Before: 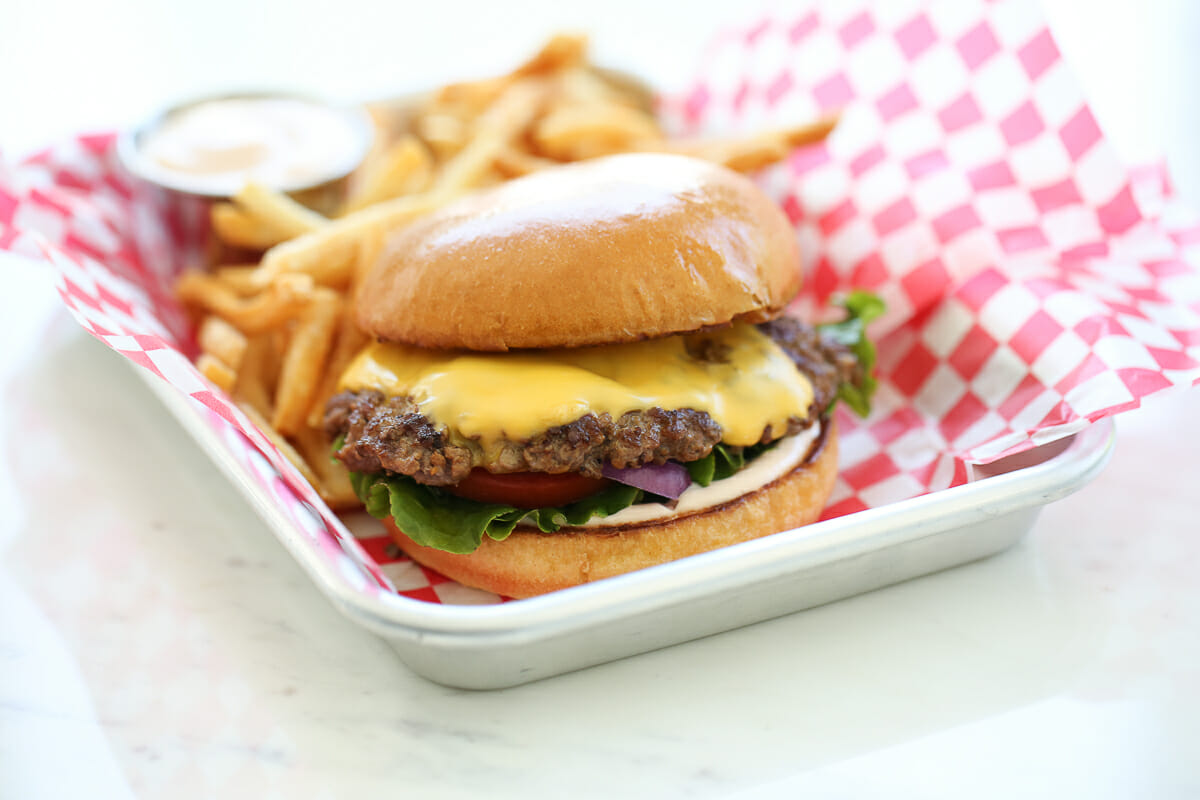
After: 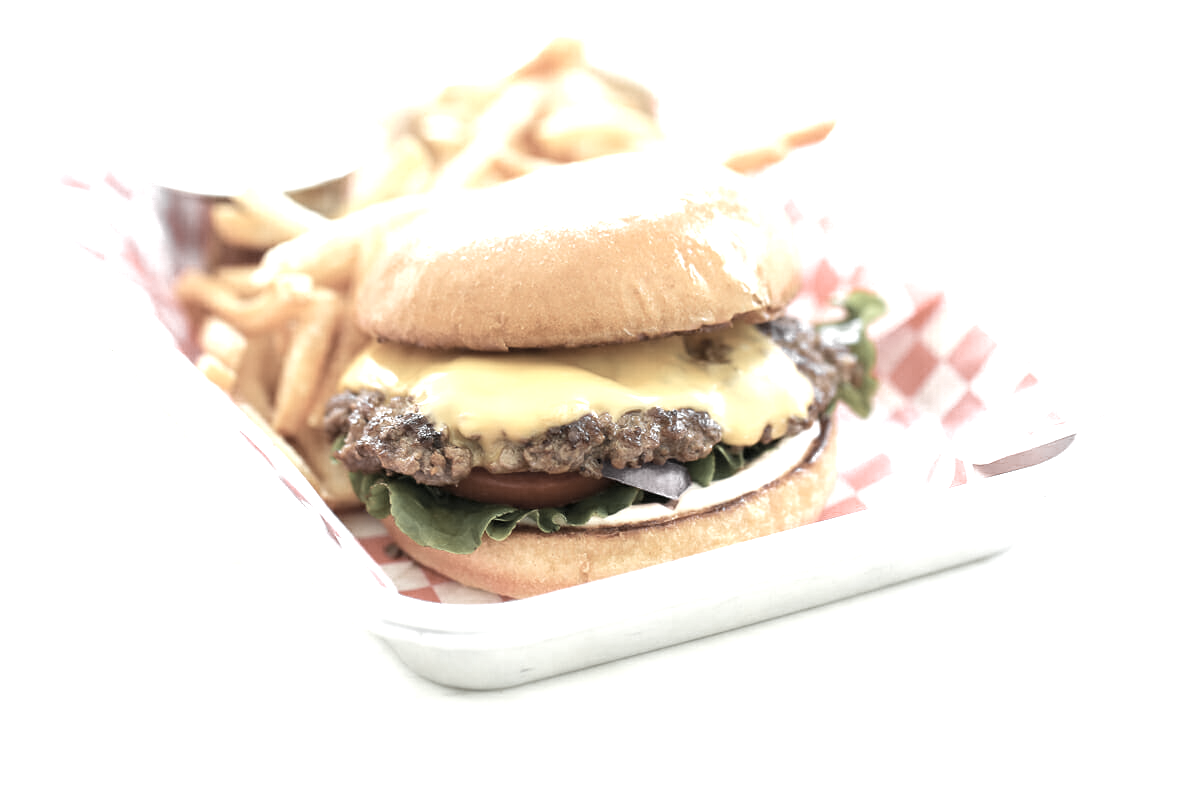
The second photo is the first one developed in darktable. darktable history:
color zones: curves: ch0 [(0, 0.613) (0.01, 0.613) (0.245, 0.448) (0.498, 0.529) (0.642, 0.665) (0.879, 0.777) (0.99, 0.613)]; ch1 [(0, 0.035) (0.121, 0.189) (0.259, 0.197) (0.415, 0.061) (0.589, 0.022) (0.732, 0.022) (0.857, 0.026) (0.991, 0.053)]
exposure: black level correction 0.001, exposure 1.116 EV, compensate highlight preservation false
